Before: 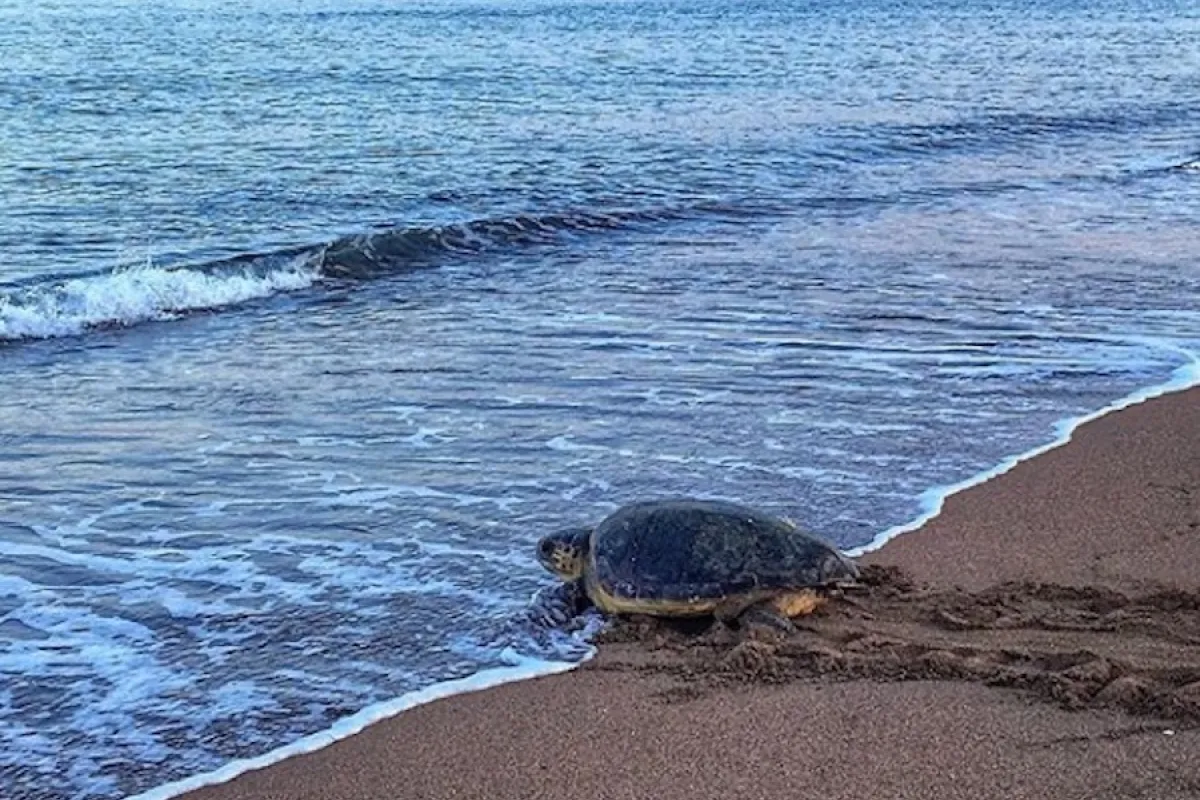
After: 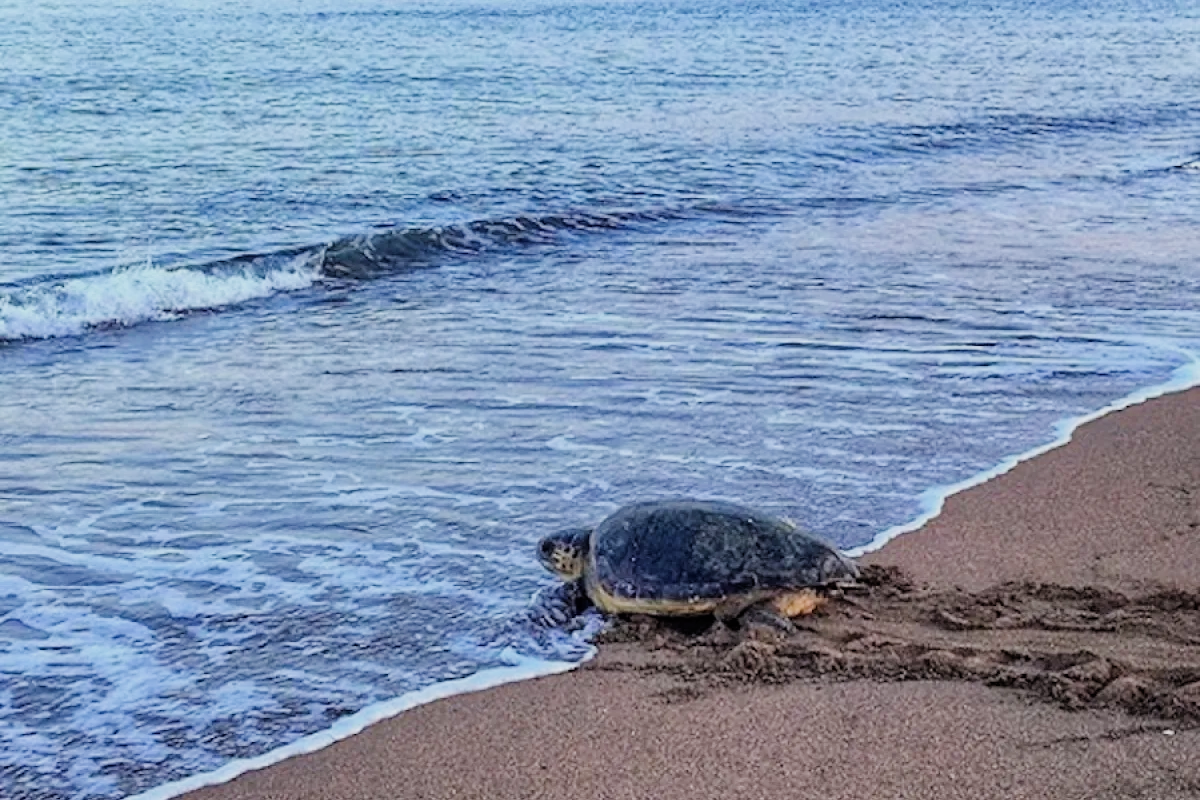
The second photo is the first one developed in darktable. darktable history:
filmic rgb: black relative exposure -7.65 EV, white relative exposure 4.56 EV, hardness 3.61
tone equalizer: -8 EV -0.545 EV
exposure: exposure 0.608 EV, compensate highlight preservation false
